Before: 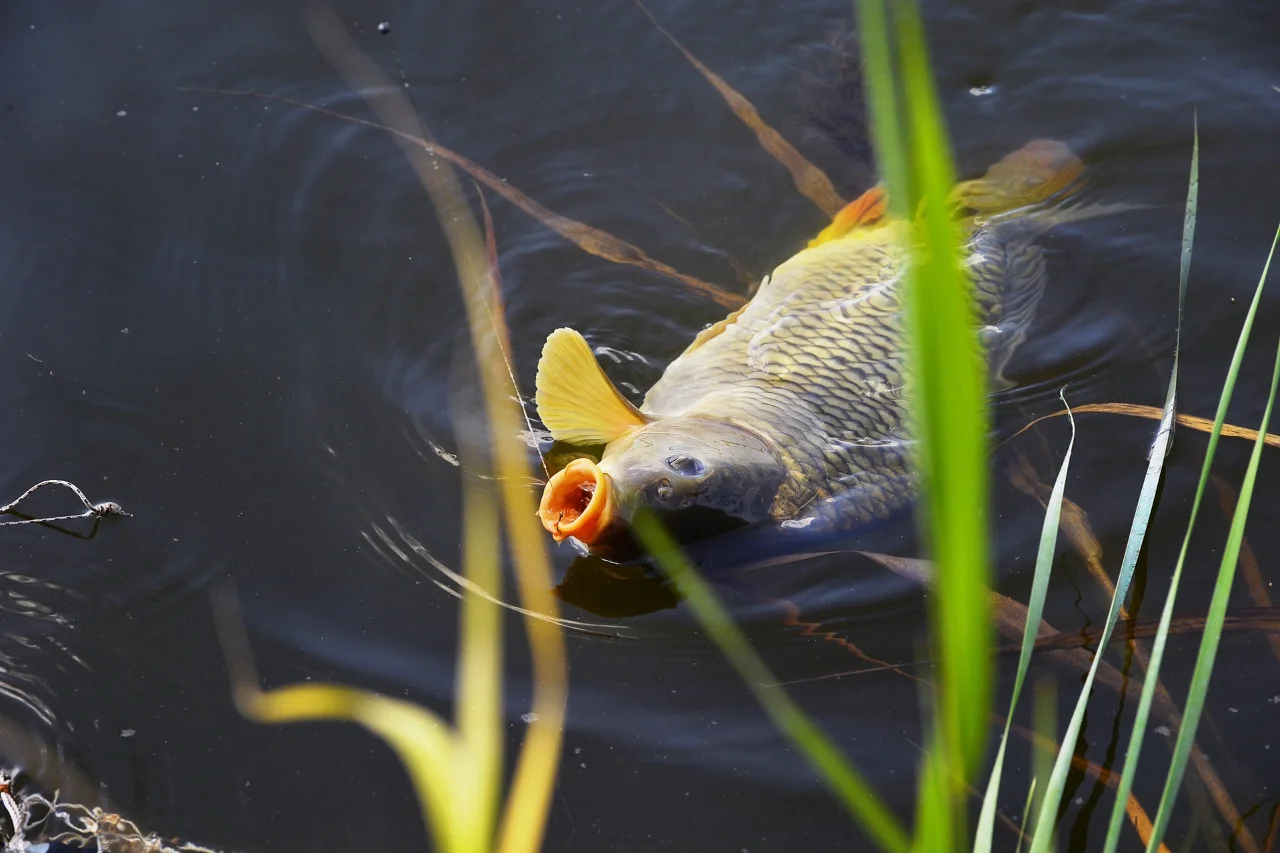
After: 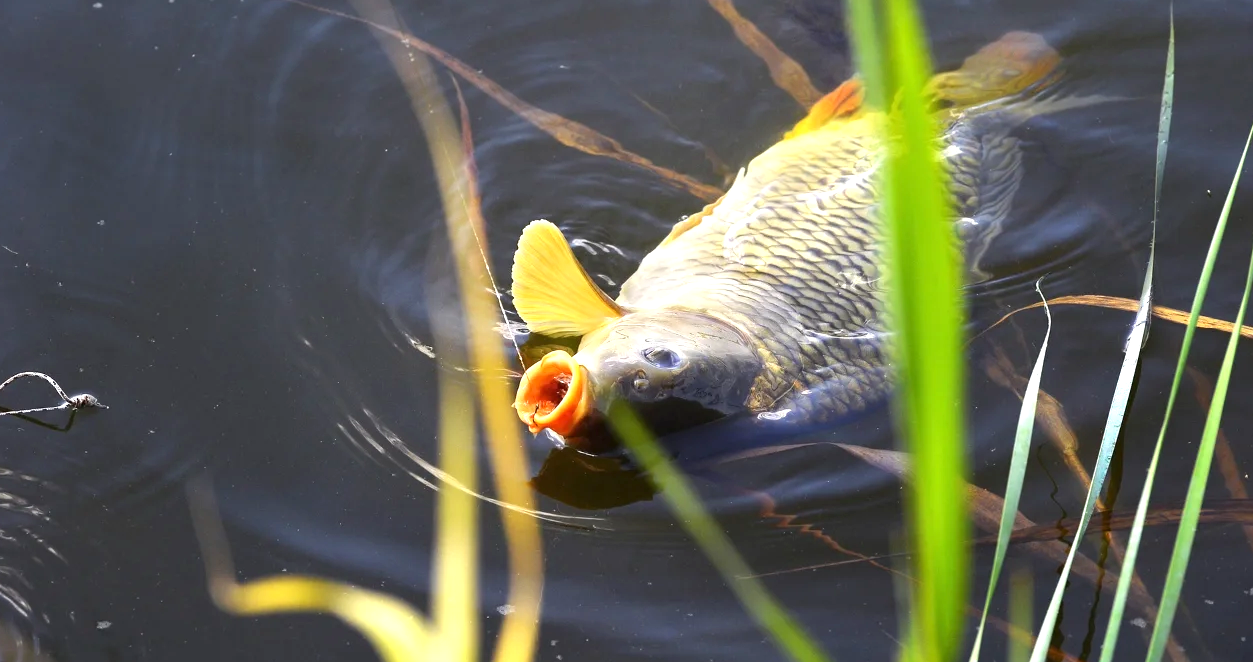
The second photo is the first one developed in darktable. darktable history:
crop and rotate: left 1.88%, top 12.79%, right 0.206%, bottom 9.51%
exposure: black level correction 0, exposure 0.698 EV, compensate highlight preservation false
tone equalizer: edges refinement/feathering 500, mask exposure compensation -1.57 EV, preserve details no
